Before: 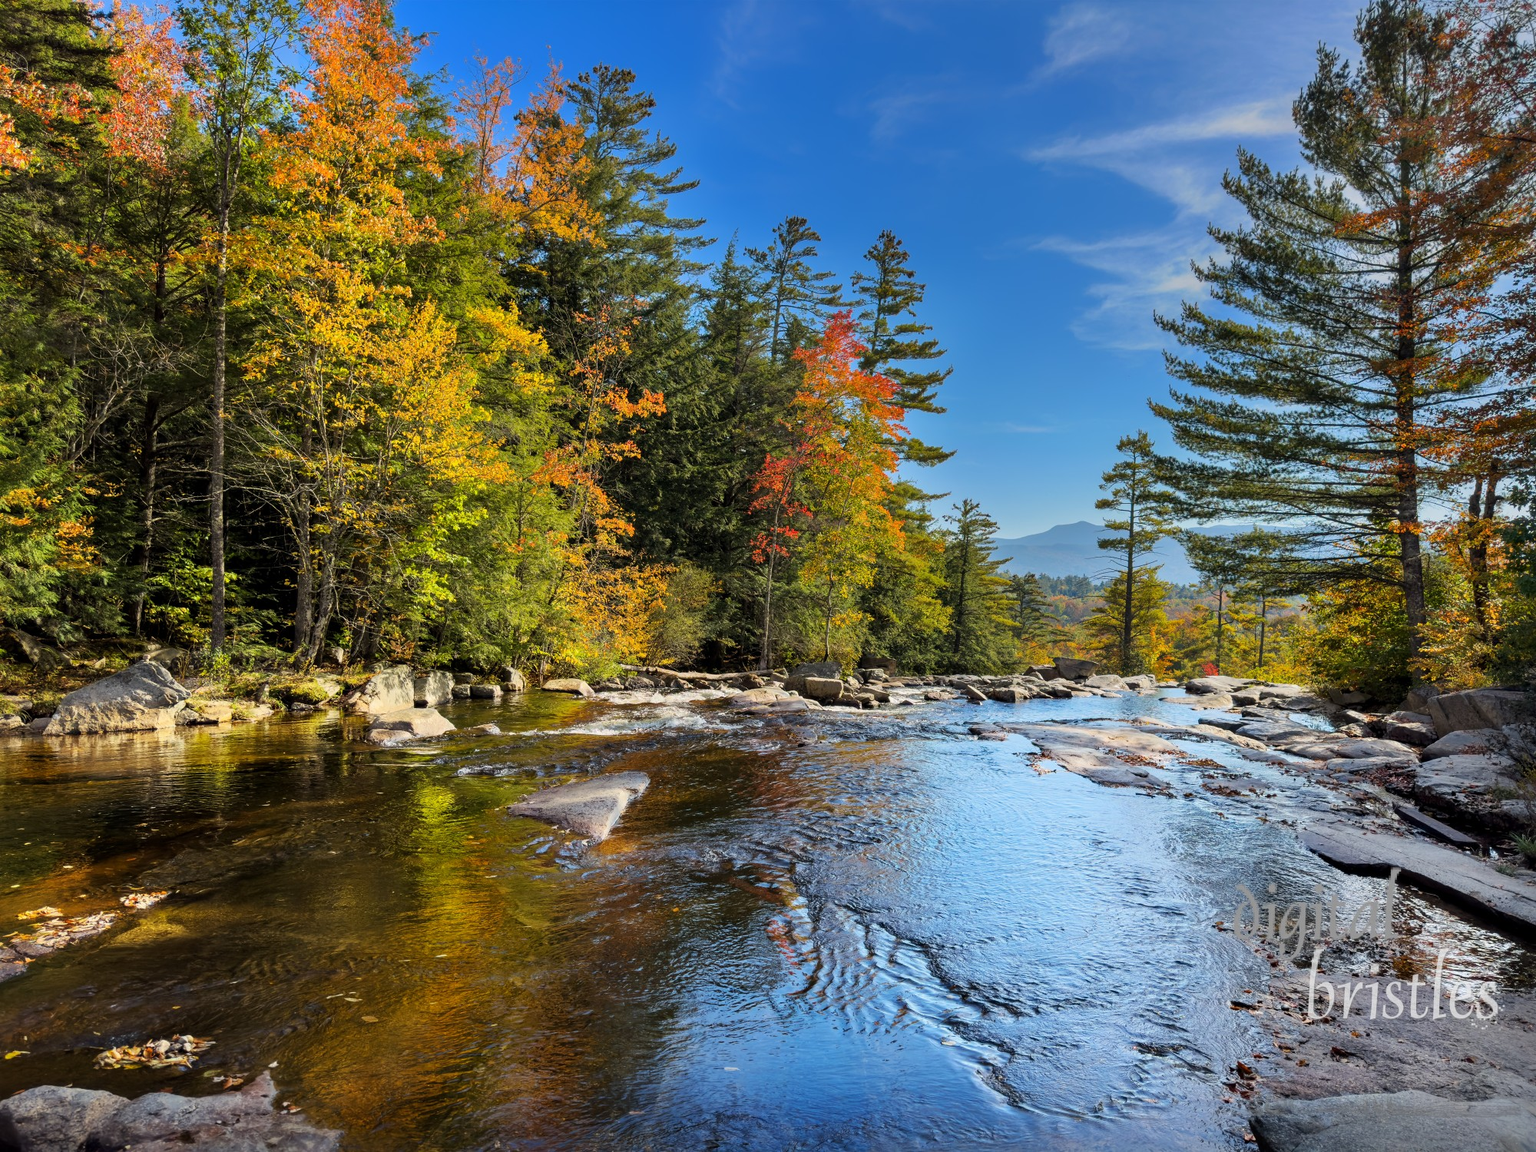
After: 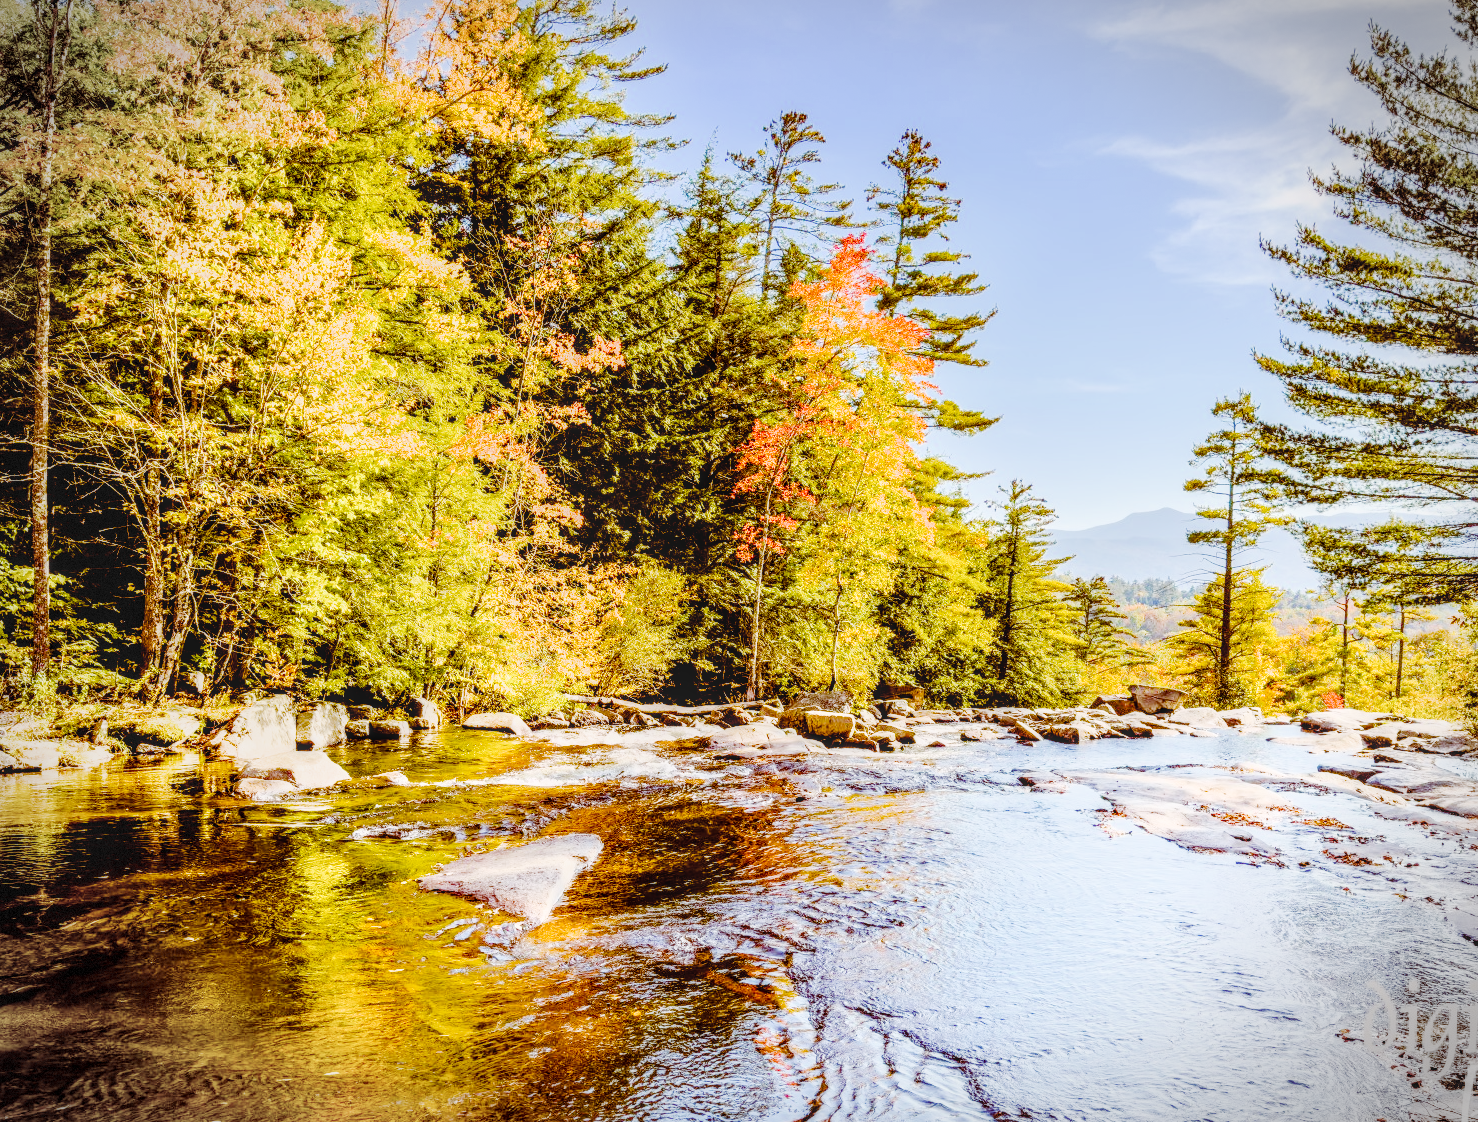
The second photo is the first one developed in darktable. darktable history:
tone curve: curves: ch0 [(0, 0) (0.004, 0) (0.133, 0.071) (0.341, 0.453) (0.839, 0.922) (1, 1)], preserve colors none
color balance rgb: highlights gain › chroma 0.93%, highlights gain › hue 23.82°, global offset › chroma 0.409%, global offset › hue 34.16°, perceptual saturation grading › global saturation 20%, perceptual saturation grading › highlights -25.87%, perceptual saturation grading › shadows 25.585%, perceptual brilliance grading › global brilliance 11.419%
filmic rgb: black relative exposure -7.65 EV, white relative exposure 4.56 EV, hardness 3.61
vignetting: fall-off start 80.79%, fall-off radius 62.01%, automatic ratio true, width/height ratio 1.413, dithering 8-bit output
crop and rotate: left 12.162%, top 11.408%, right 13.93%, bottom 13.762%
local contrast: highlights 5%, shadows 7%, detail 134%
exposure: black level correction 0, exposure 0.691 EV, compensate highlight preservation false
tone equalizer: -8 EV -0.382 EV, -7 EV -0.399 EV, -6 EV -0.346 EV, -5 EV -0.256 EV, -3 EV 0.208 EV, -2 EV 0.356 EV, -1 EV 0.409 EV, +0 EV 0.399 EV, mask exposure compensation -0.491 EV
